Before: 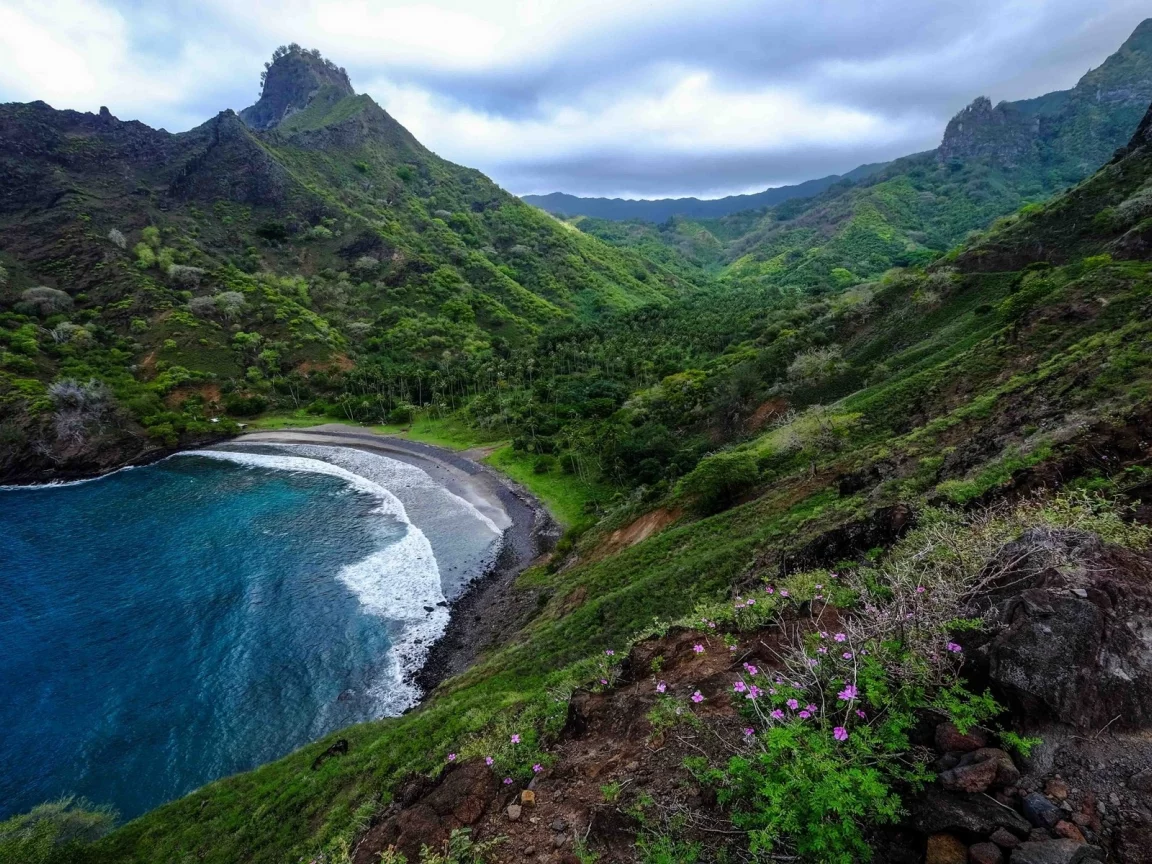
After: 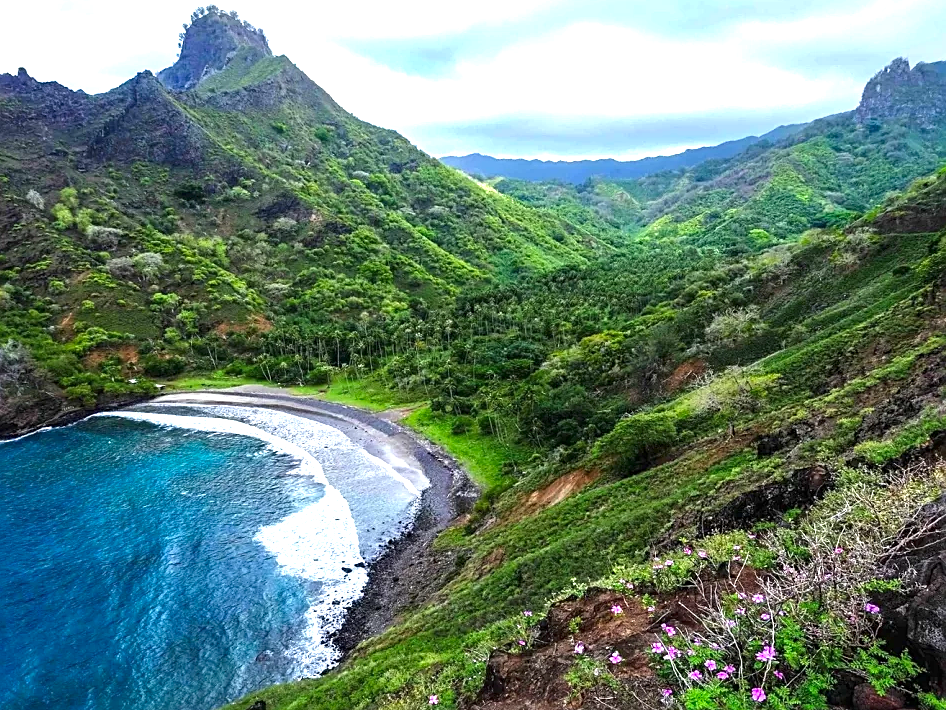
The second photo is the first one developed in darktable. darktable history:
exposure: black level correction 0, exposure 1.2 EV, compensate highlight preservation false
color correction: saturation 1.11
crop and rotate: left 7.196%, top 4.574%, right 10.605%, bottom 13.178%
sharpen: on, module defaults
white balance: emerald 1
